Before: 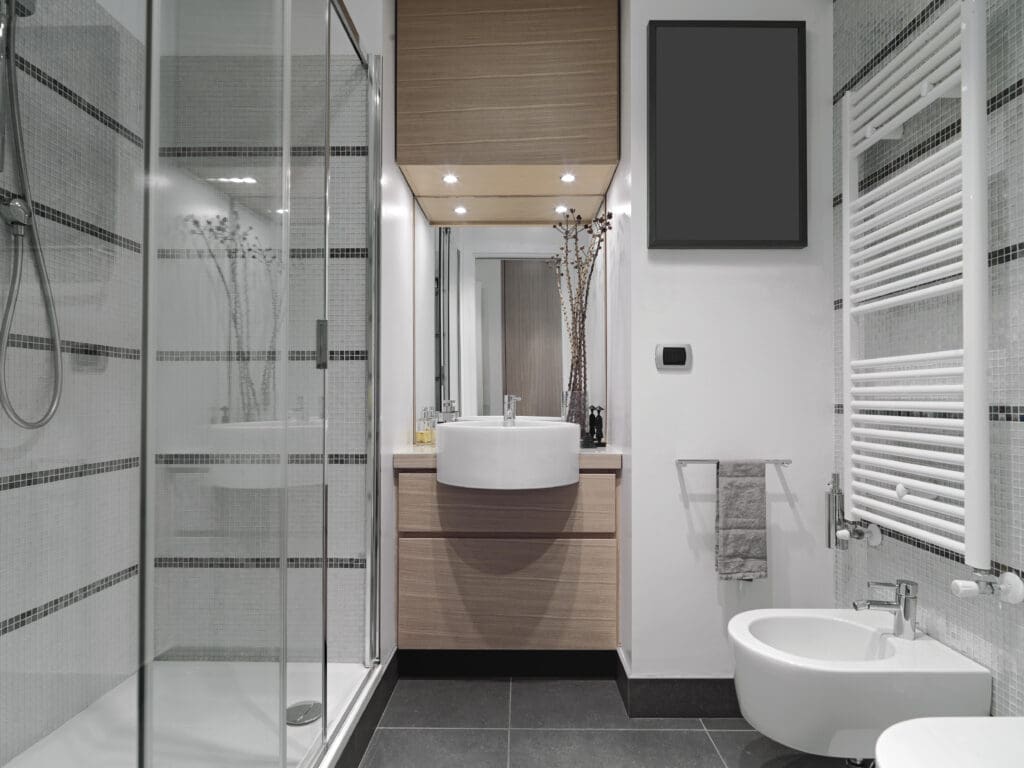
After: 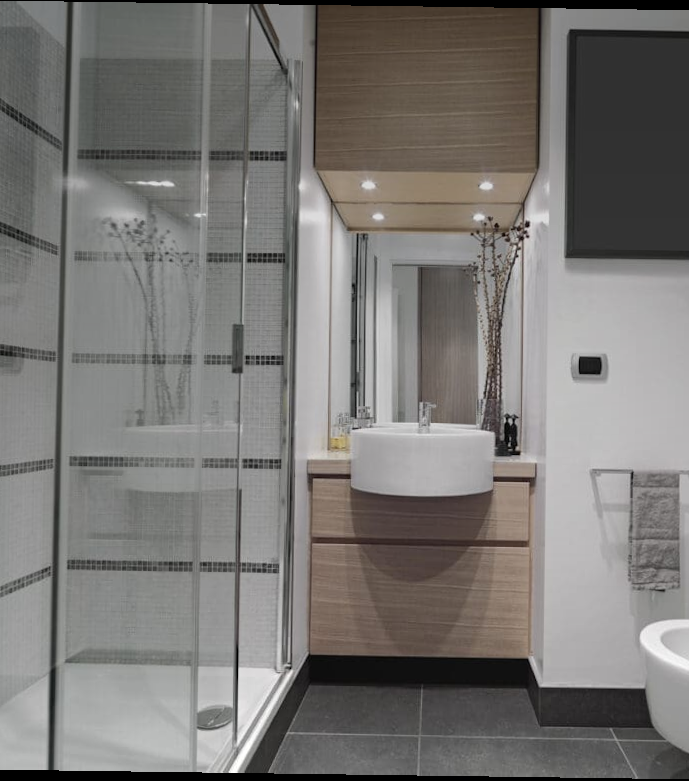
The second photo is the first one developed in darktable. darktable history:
crop and rotate: left 8.786%, right 24.548%
graduated density: on, module defaults
rotate and perspective: rotation 0.8°, automatic cropping off
